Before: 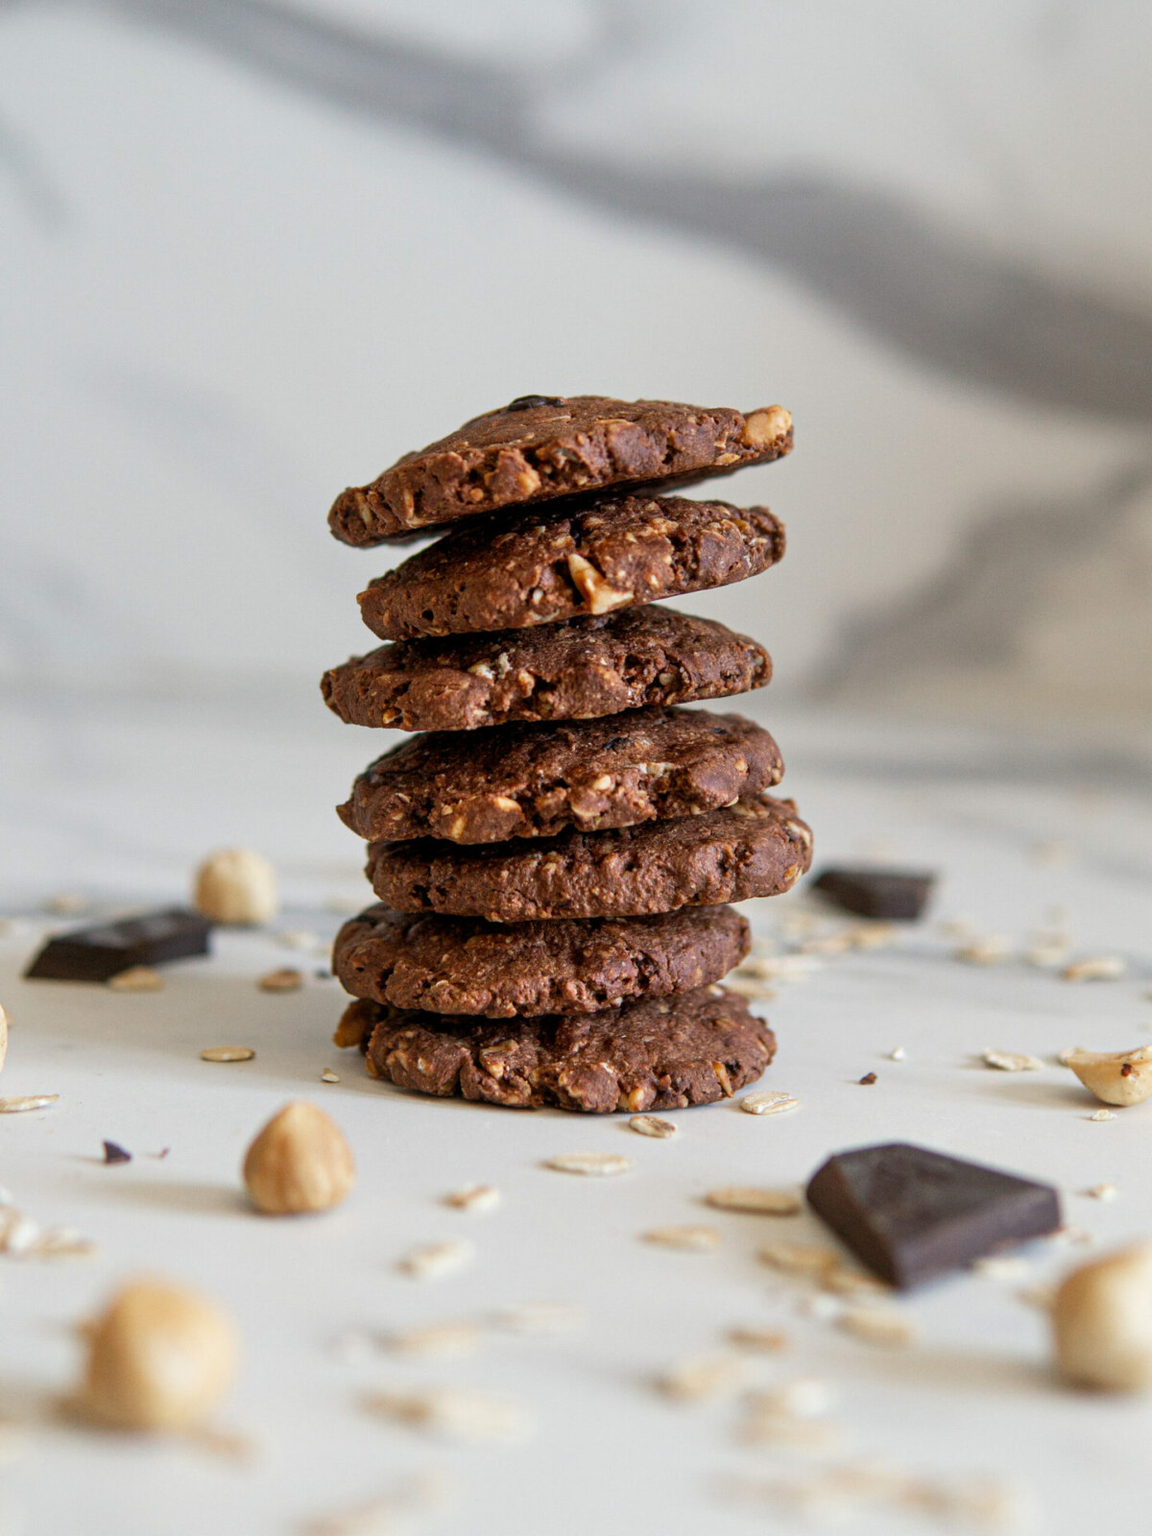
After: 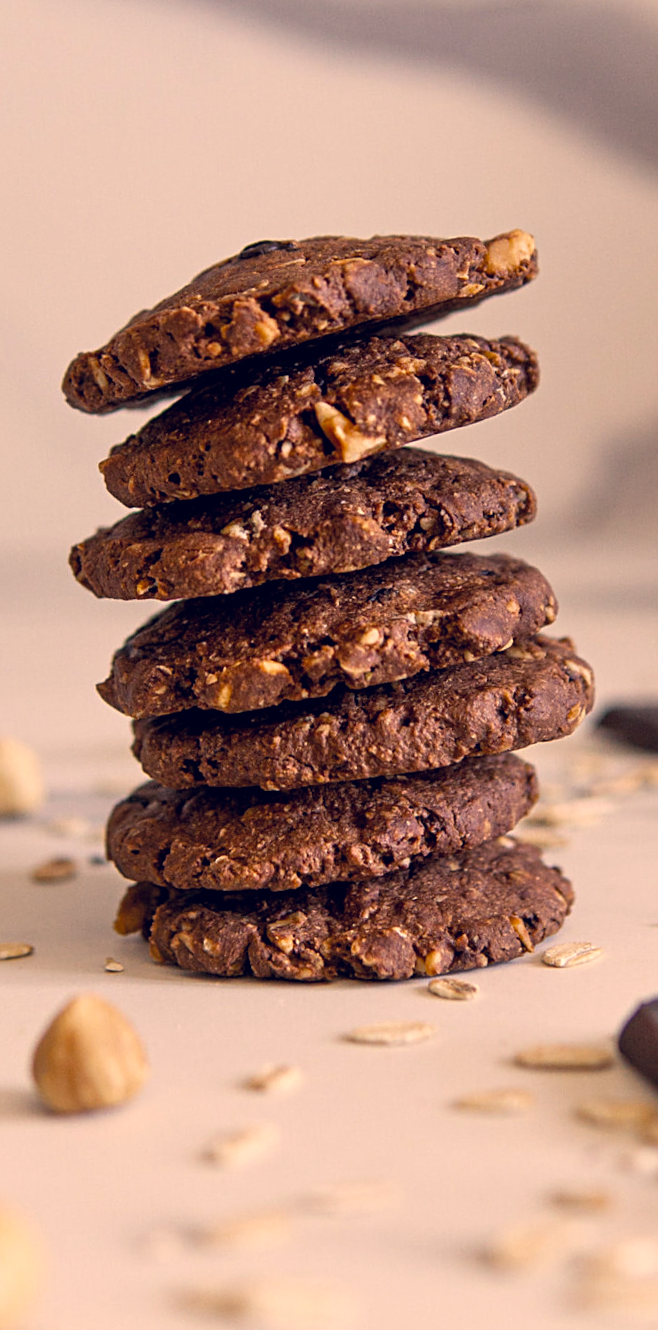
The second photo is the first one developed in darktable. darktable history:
color balance: output saturation 120%
crop and rotate: angle 0.02°, left 24.353%, top 13.219%, right 26.156%, bottom 8.224%
color correction: highlights a* 19.59, highlights b* 27.49, shadows a* 3.46, shadows b* -17.28, saturation 0.73
rotate and perspective: rotation -4.86°, automatic cropping off
sharpen: on, module defaults
